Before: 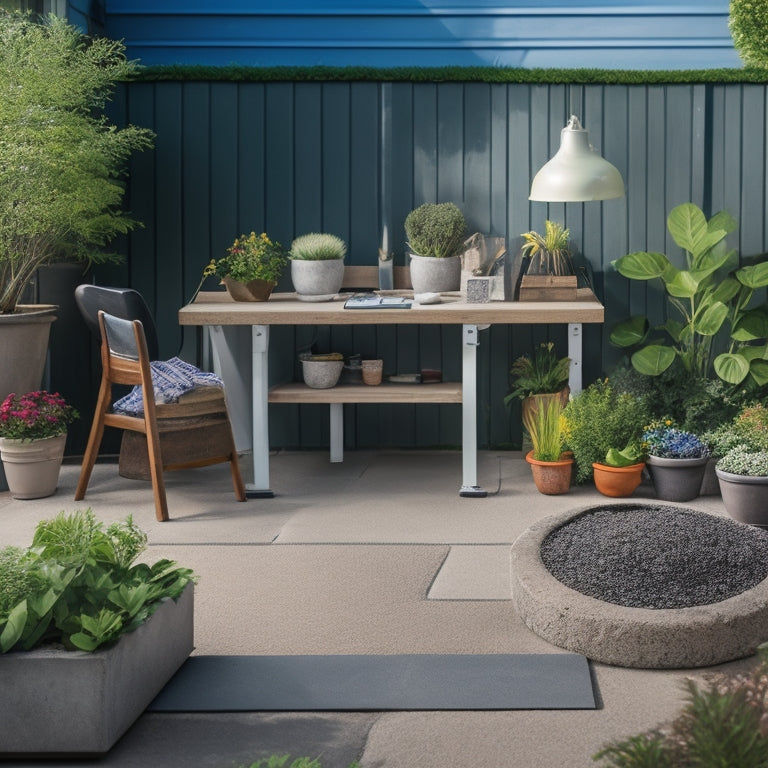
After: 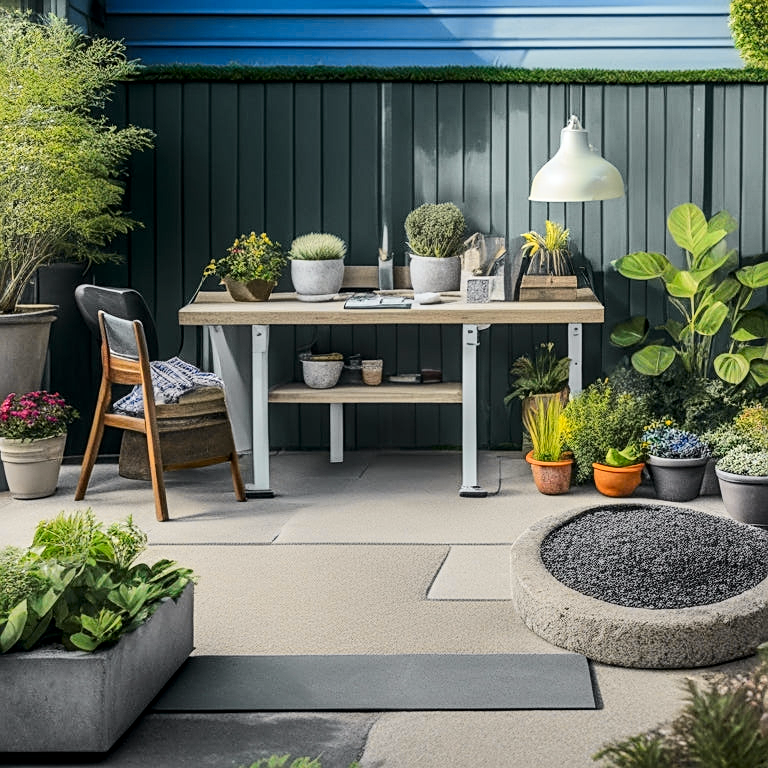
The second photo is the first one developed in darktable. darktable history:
sharpen: on, module defaults
local contrast: detail 130%
tone curve: curves: ch0 [(0, 0) (0.11, 0.081) (0.256, 0.259) (0.398, 0.475) (0.498, 0.611) (0.65, 0.757) (0.835, 0.883) (1, 0.961)]; ch1 [(0, 0) (0.346, 0.307) (0.408, 0.369) (0.453, 0.457) (0.482, 0.479) (0.502, 0.498) (0.521, 0.51) (0.553, 0.554) (0.618, 0.65) (0.693, 0.727) (1, 1)]; ch2 [(0, 0) (0.366, 0.337) (0.434, 0.46) (0.485, 0.494) (0.5, 0.494) (0.511, 0.508) (0.537, 0.55) (0.579, 0.599) (0.621, 0.693) (1, 1)], color space Lab, independent channels, preserve colors none
